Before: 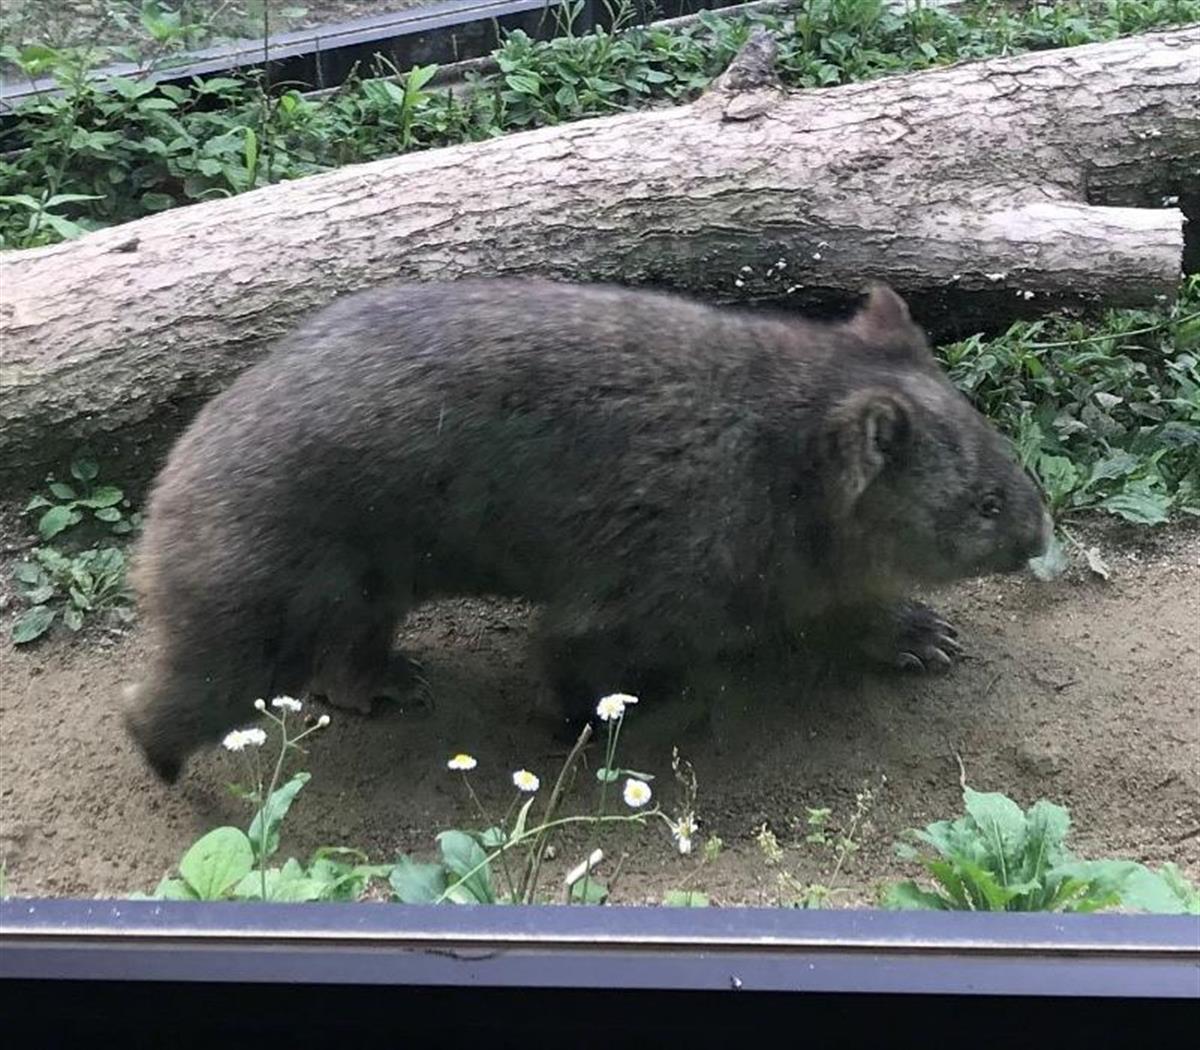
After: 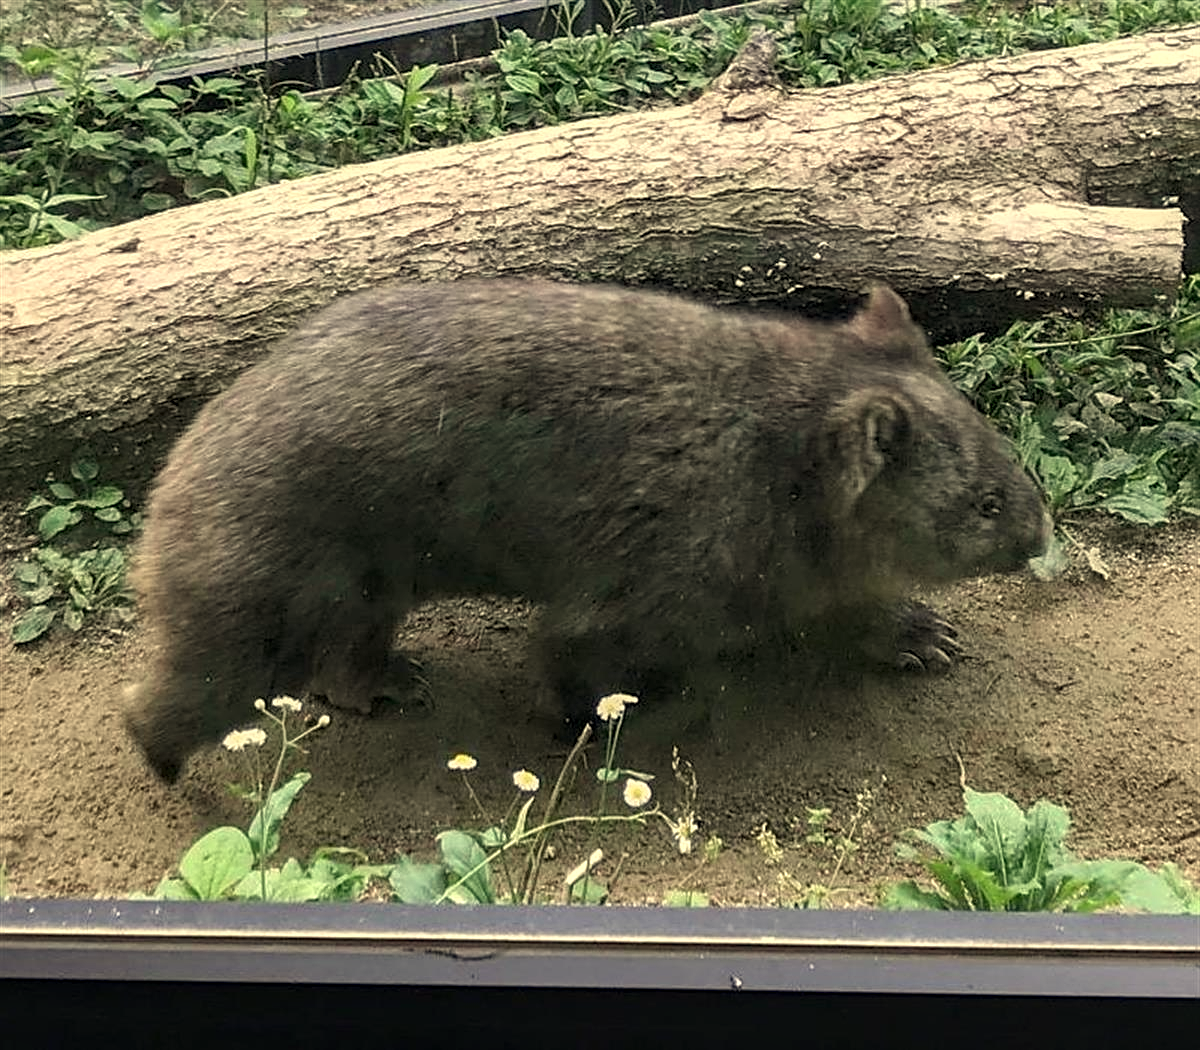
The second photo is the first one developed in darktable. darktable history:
sharpen: on, module defaults
white balance: red 1.08, blue 0.791
local contrast: on, module defaults
